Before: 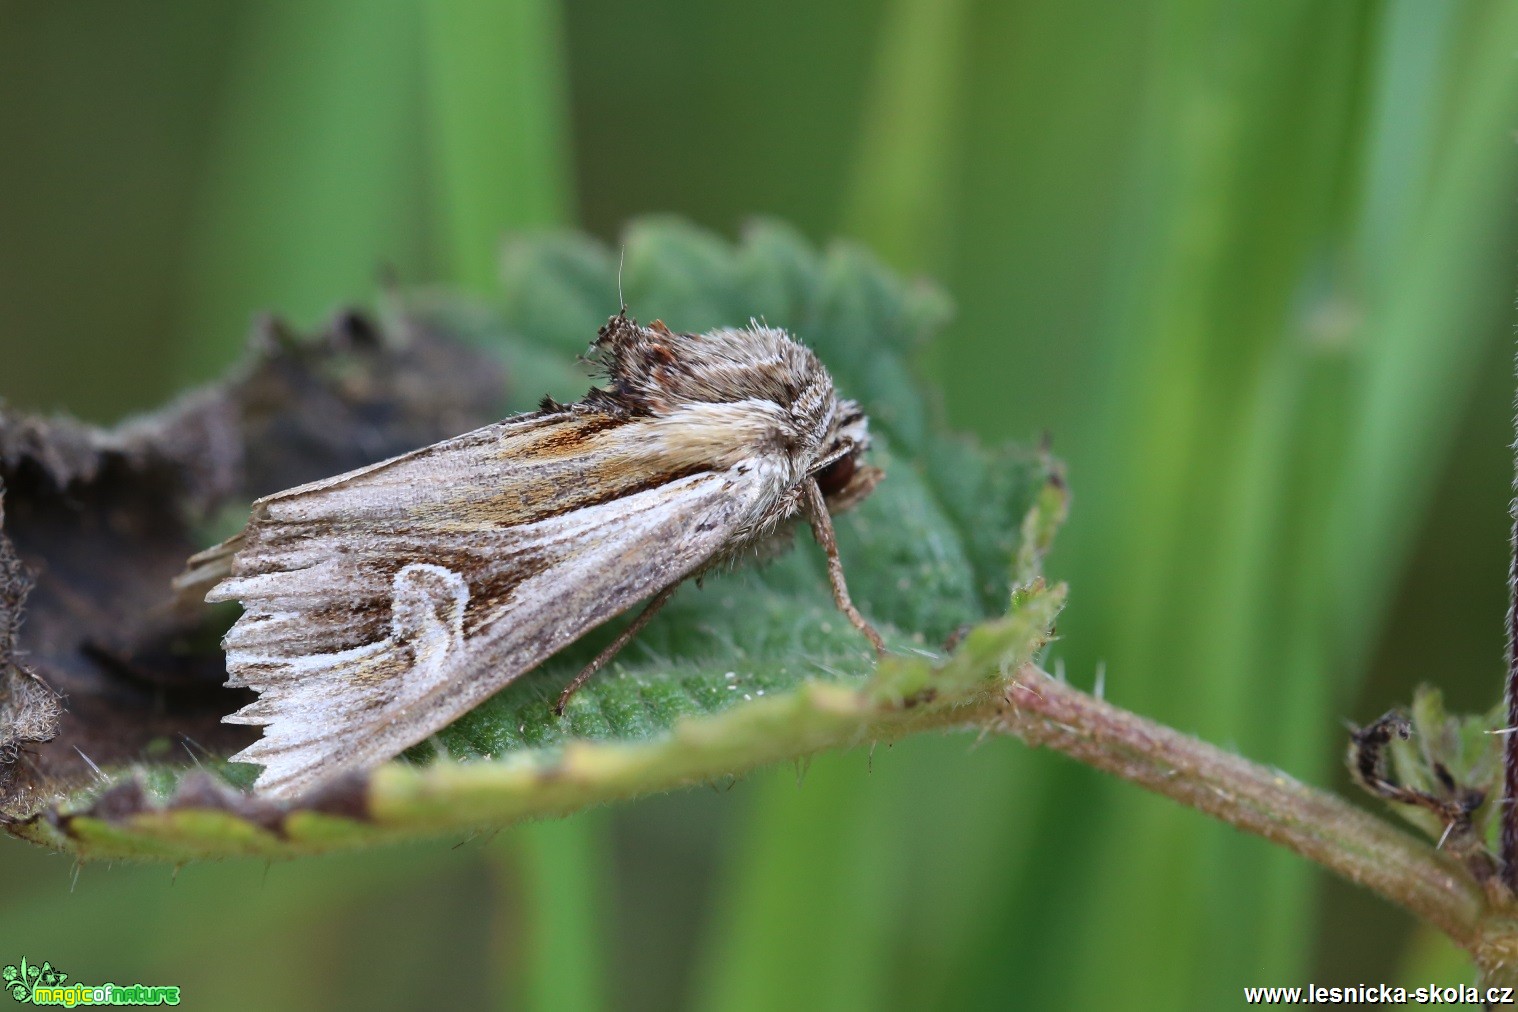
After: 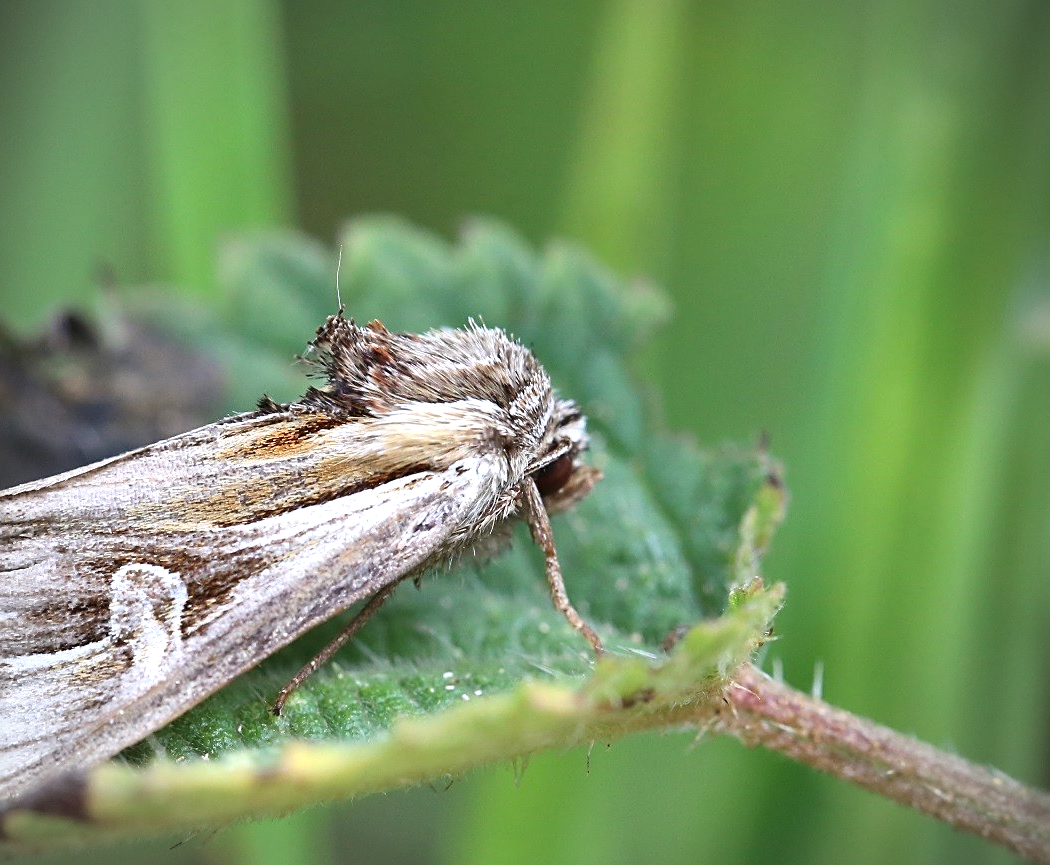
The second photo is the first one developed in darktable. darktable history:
crop: left 18.608%, right 12.179%, bottom 14.476%
vignetting: on, module defaults
exposure: exposure 0.603 EV, compensate highlight preservation false
sharpen: on, module defaults
